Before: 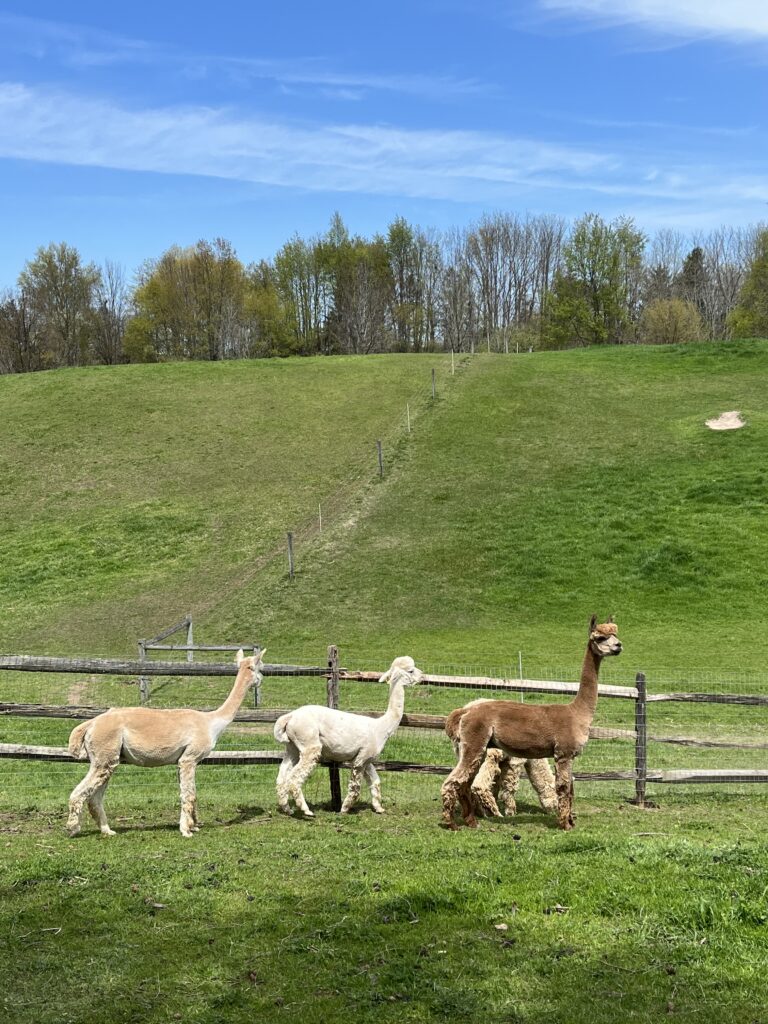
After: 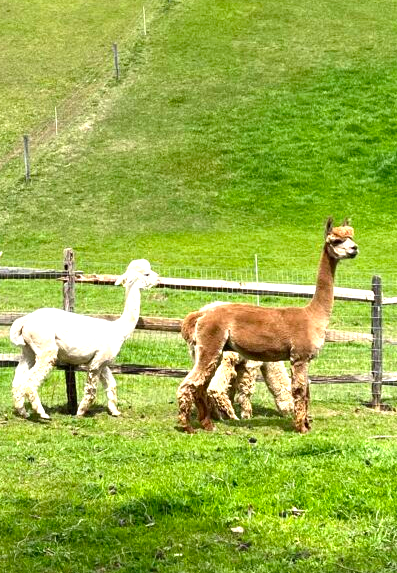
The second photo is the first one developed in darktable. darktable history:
crop: left 34.479%, top 38.822%, right 13.718%, bottom 5.172%
exposure: exposure 1 EV, compensate highlight preservation false
contrast brightness saturation: contrast 0.04, saturation 0.16
